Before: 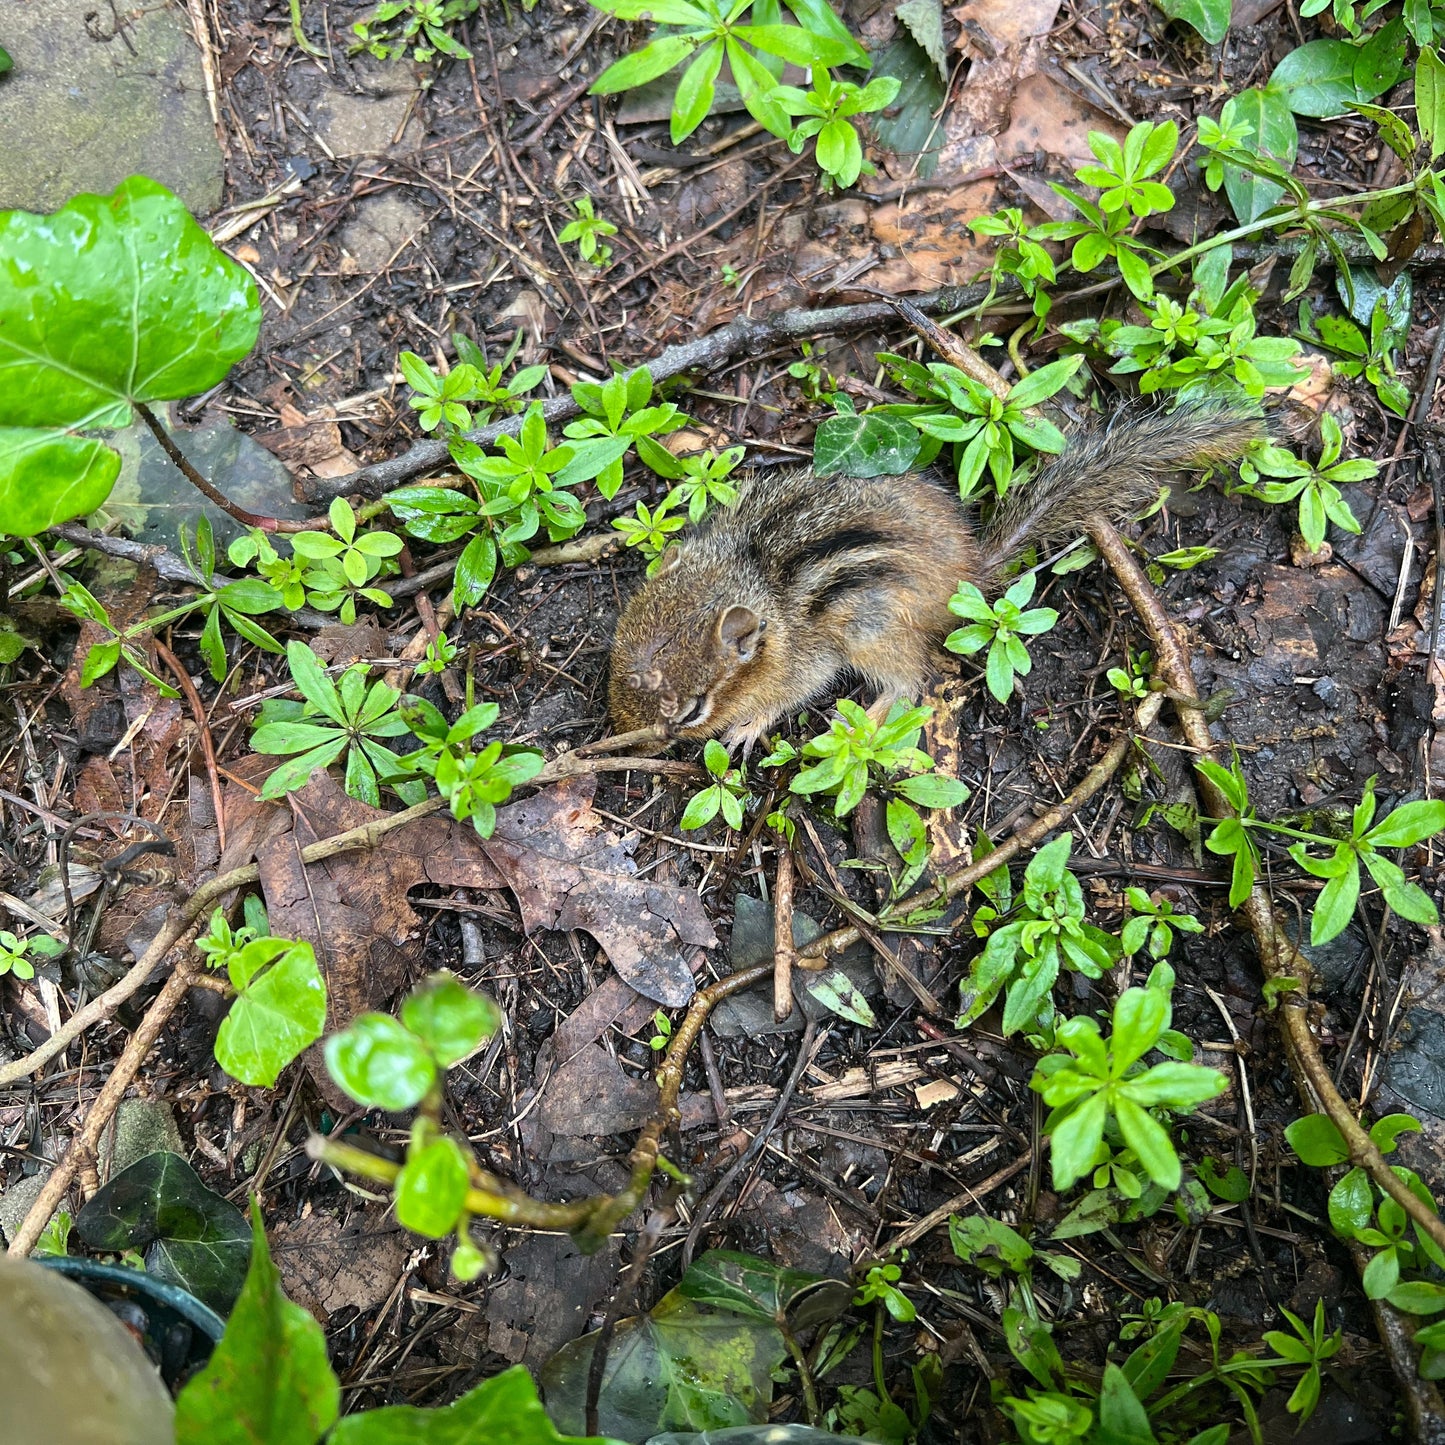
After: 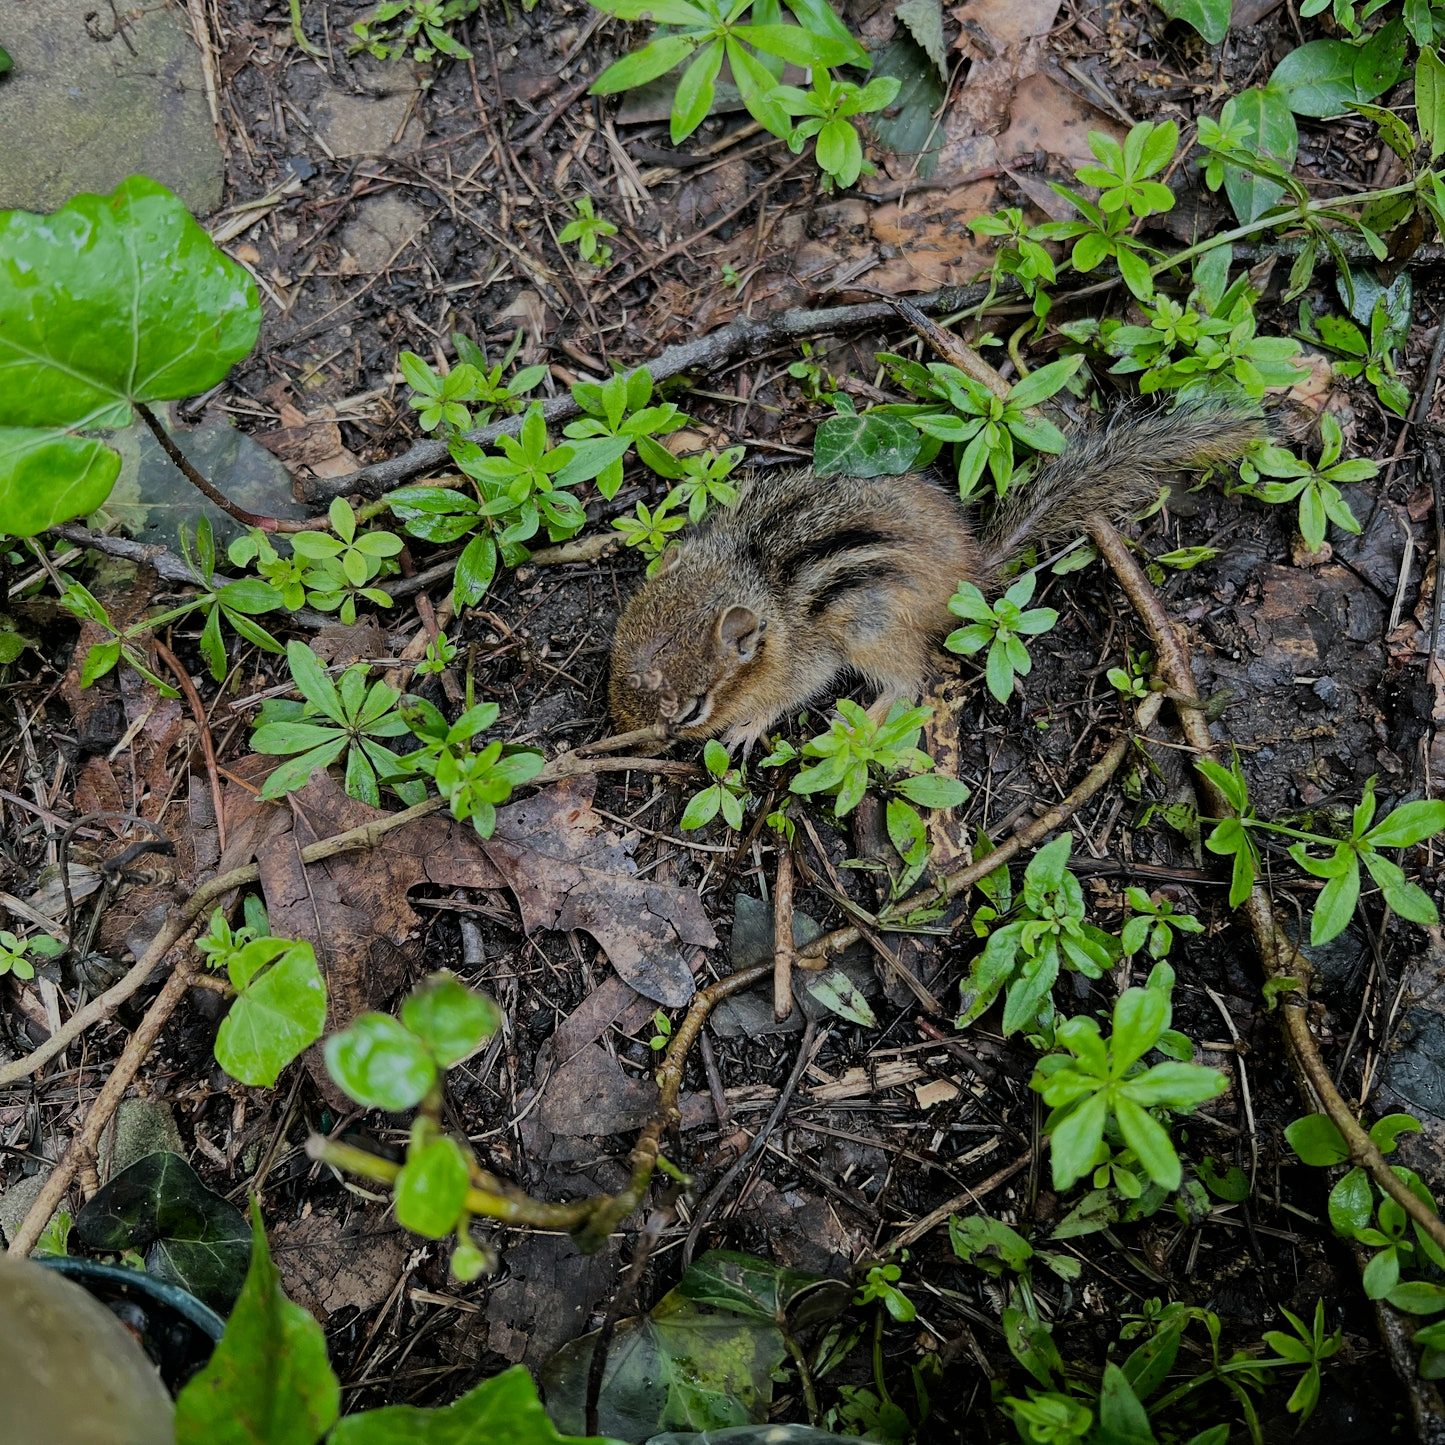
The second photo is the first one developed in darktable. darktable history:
exposure: black level correction 0, exposure -0.766 EV, compensate highlight preservation false
filmic rgb: black relative exposure -7.65 EV, white relative exposure 4.56 EV, hardness 3.61
